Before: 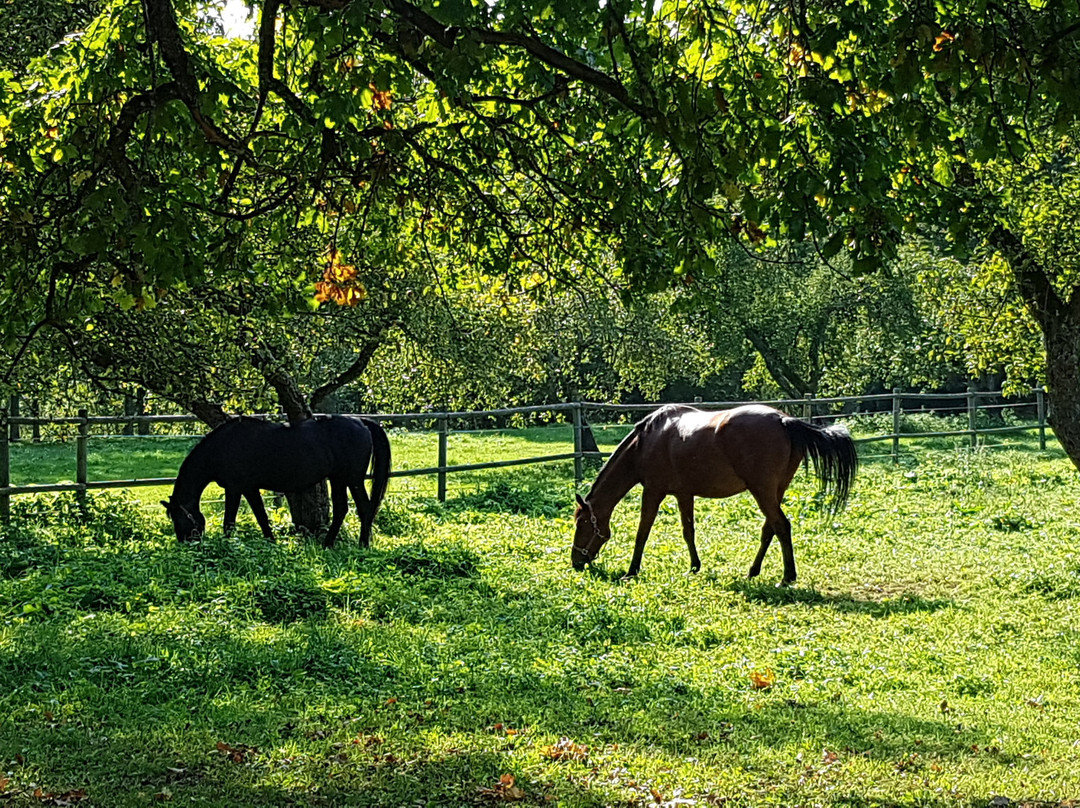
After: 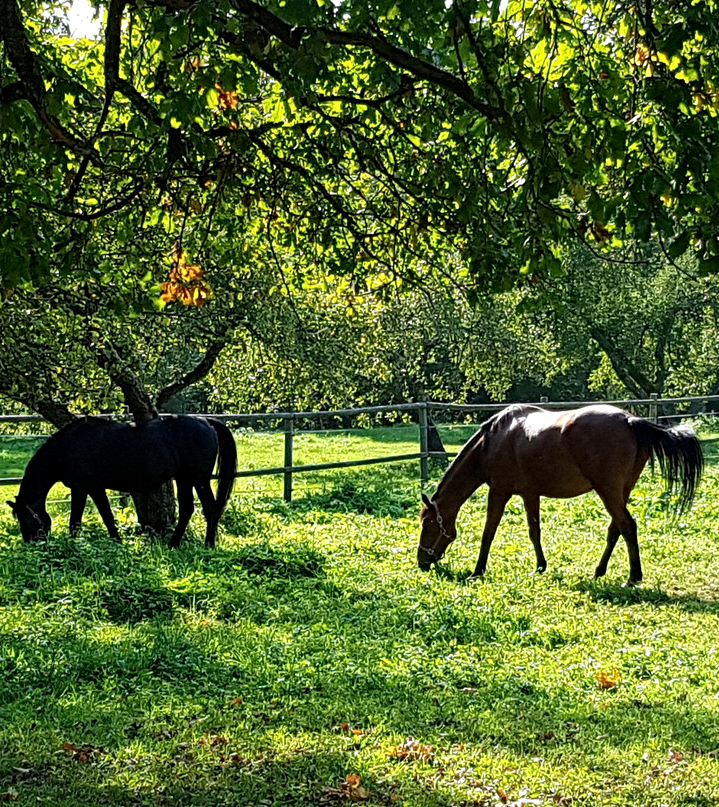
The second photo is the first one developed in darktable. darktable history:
crop and rotate: left 14.292%, right 19.041%
exposure: black level correction 0.002, exposure 0.15 EV, compensate highlight preservation false
